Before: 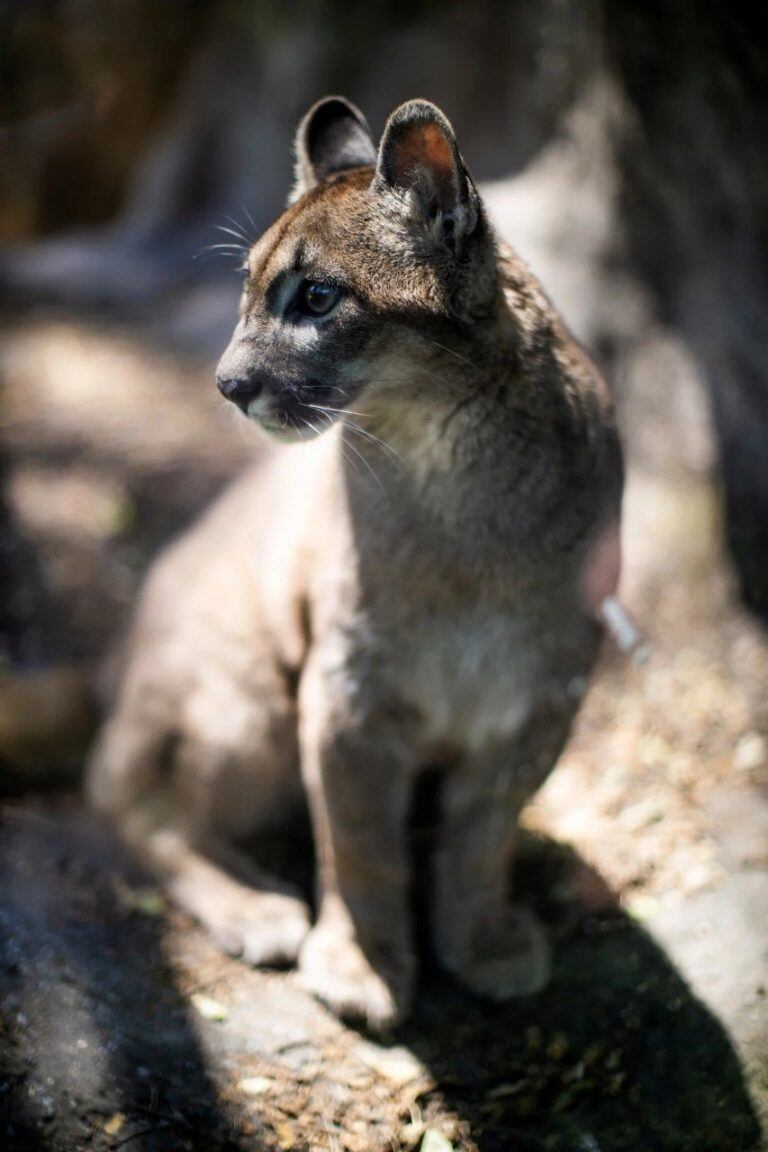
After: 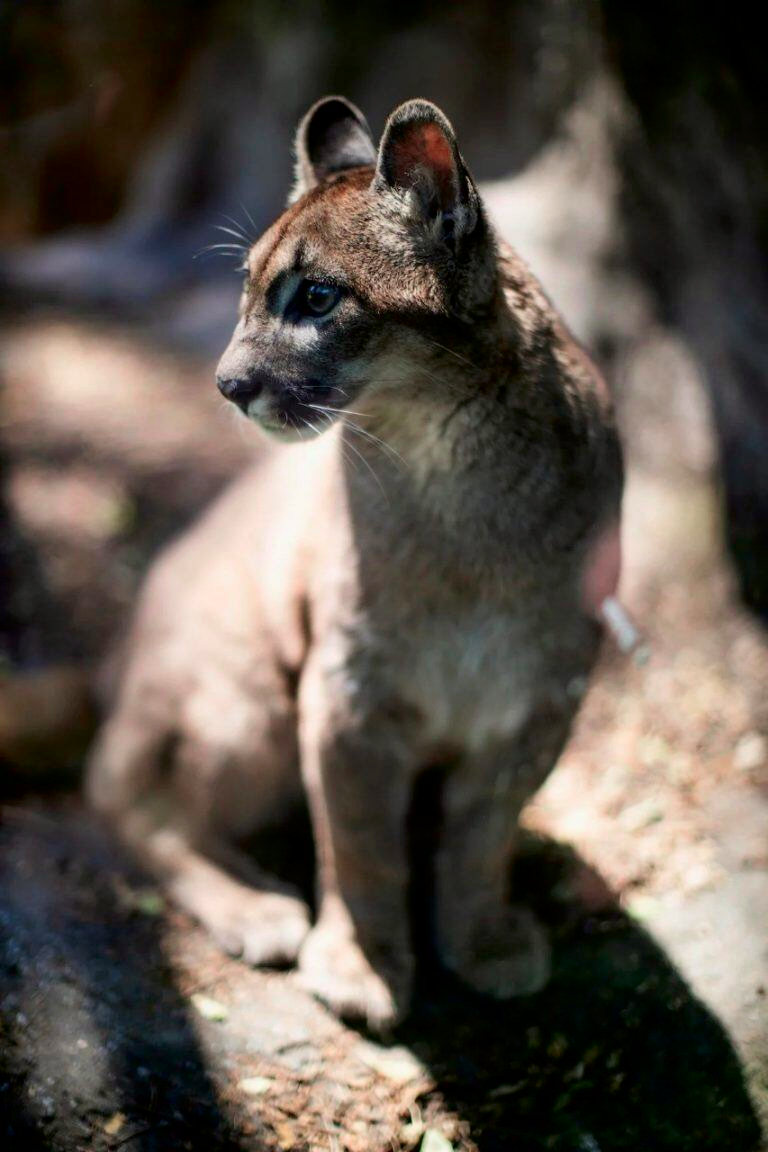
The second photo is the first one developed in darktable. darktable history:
tone curve: curves: ch0 [(0, 0) (0.059, 0.027) (0.162, 0.125) (0.304, 0.279) (0.547, 0.532) (0.828, 0.815) (1, 0.983)]; ch1 [(0, 0) (0.23, 0.166) (0.34, 0.298) (0.371, 0.334) (0.435, 0.413) (0.477, 0.469) (0.499, 0.498) (0.529, 0.544) (0.559, 0.587) (0.743, 0.798) (1, 1)]; ch2 [(0, 0) (0.431, 0.414) (0.498, 0.503) (0.524, 0.531) (0.568, 0.567) (0.6, 0.597) (0.643, 0.631) (0.74, 0.721) (1, 1)], color space Lab, independent channels, preserve colors none
exposure: black level correction 0.001, compensate highlight preservation false
